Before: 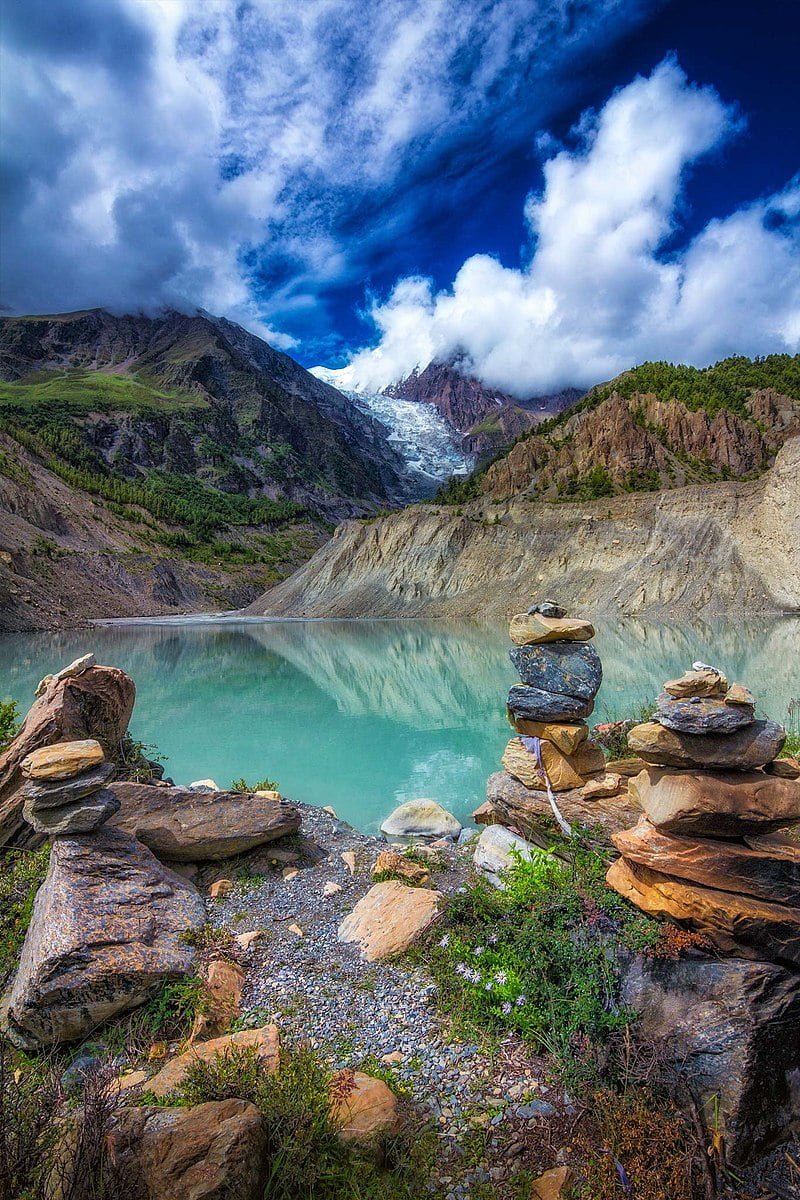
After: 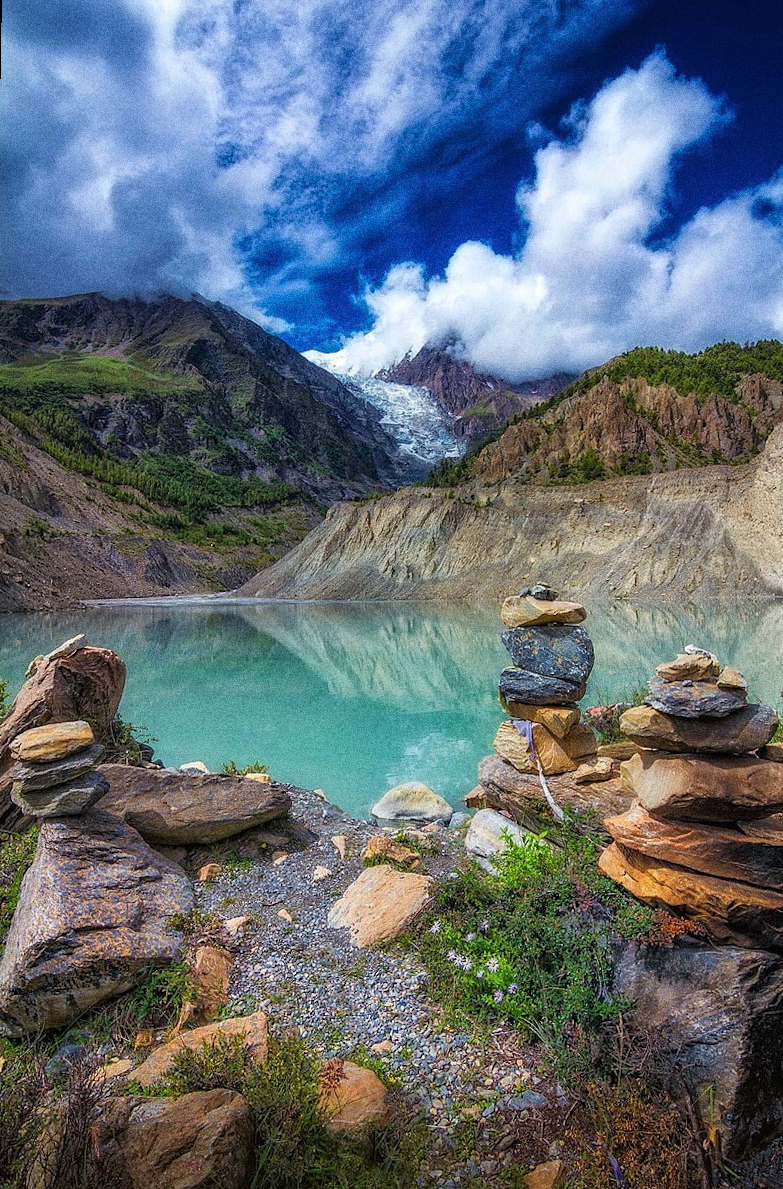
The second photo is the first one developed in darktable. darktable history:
rotate and perspective: rotation 0.226°, lens shift (vertical) -0.042, crop left 0.023, crop right 0.982, crop top 0.006, crop bottom 0.994
grain: coarseness 0.09 ISO, strength 40%
